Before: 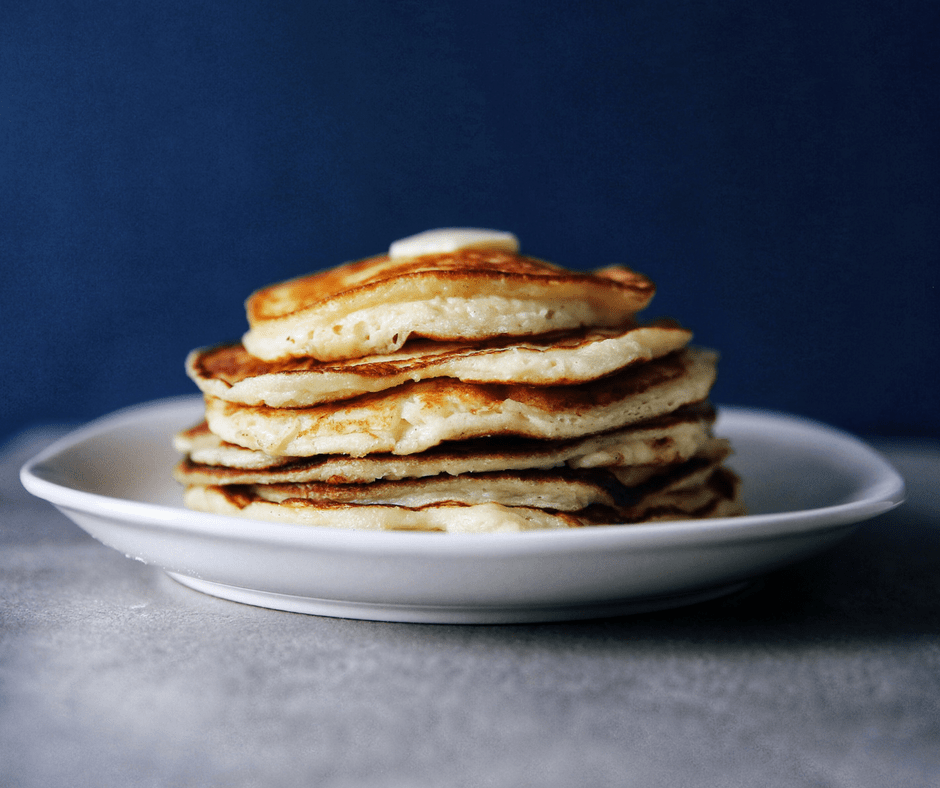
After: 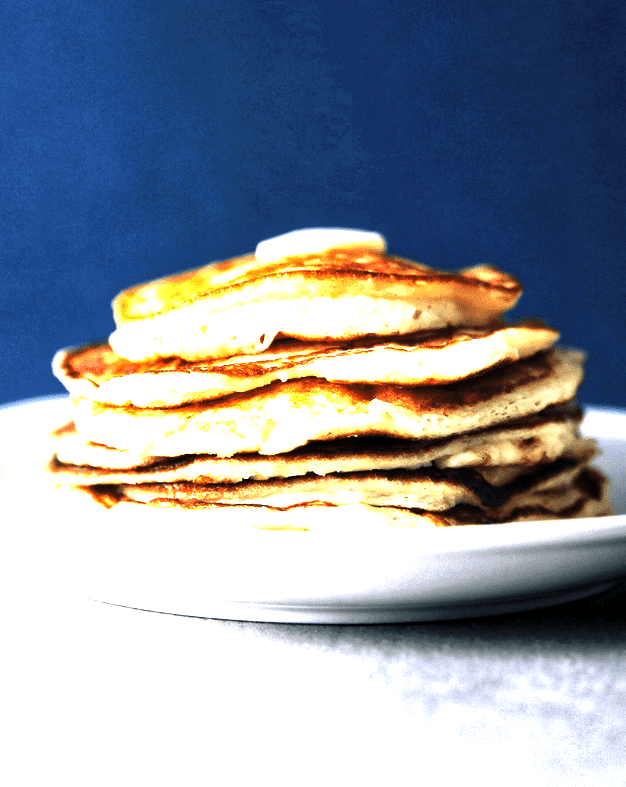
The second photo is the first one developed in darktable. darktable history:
tone equalizer: on, module defaults
exposure: black level correction 0, exposure 0.9 EV, compensate highlight preservation false
crop and rotate: left 14.292%, right 19.041%
levels: levels [0.012, 0.367, 0.697]
